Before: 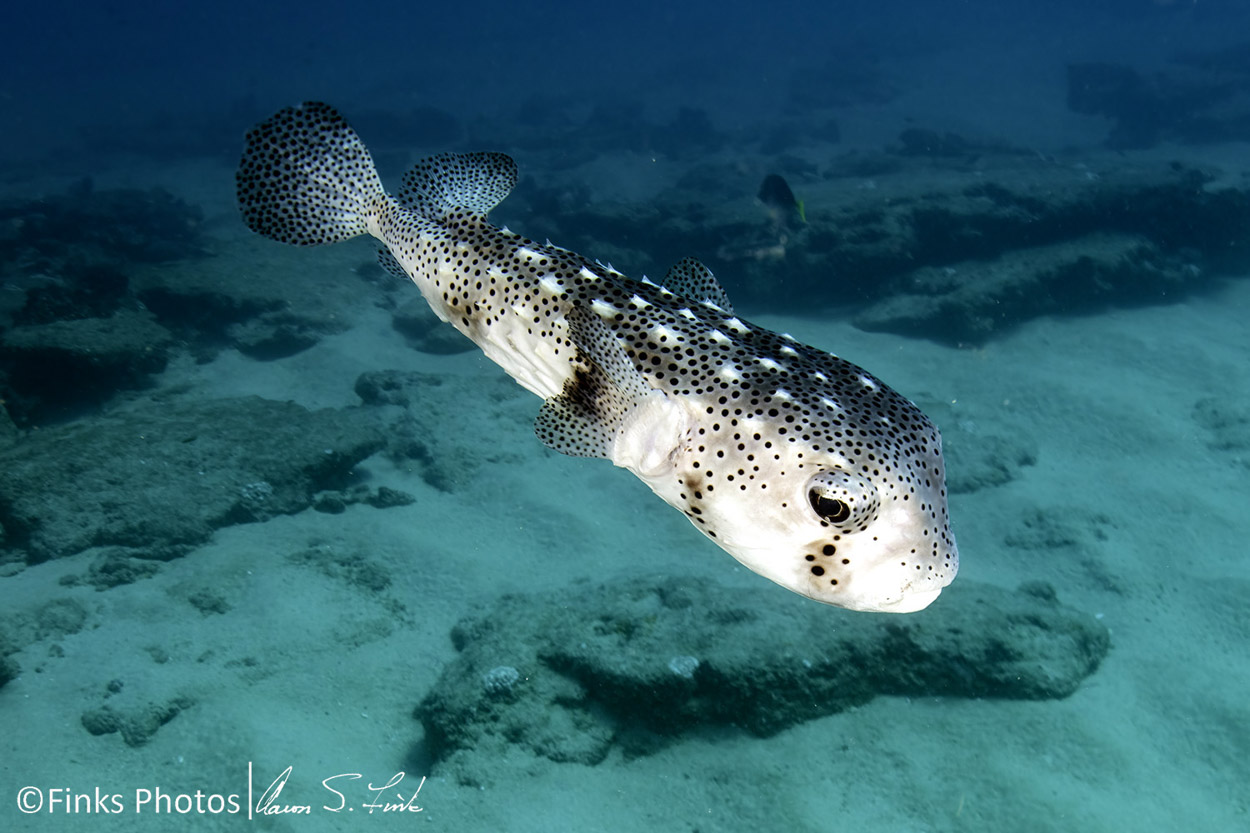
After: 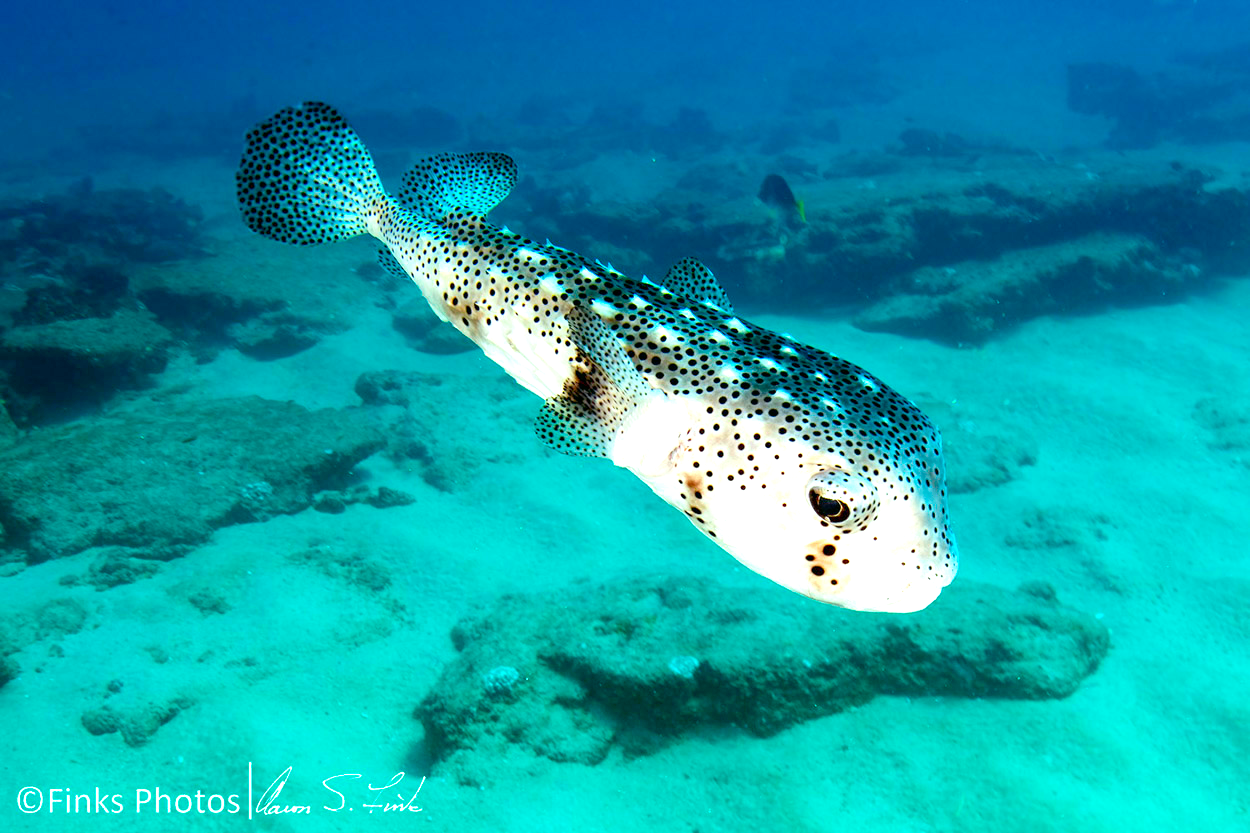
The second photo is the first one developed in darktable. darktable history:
exposure: exposure 0.651 EV, compensate highlight preservation false
color correction: highlights a* -7.34, highlights b* 0.913, shadows a* -2.99, saturation 1.39
